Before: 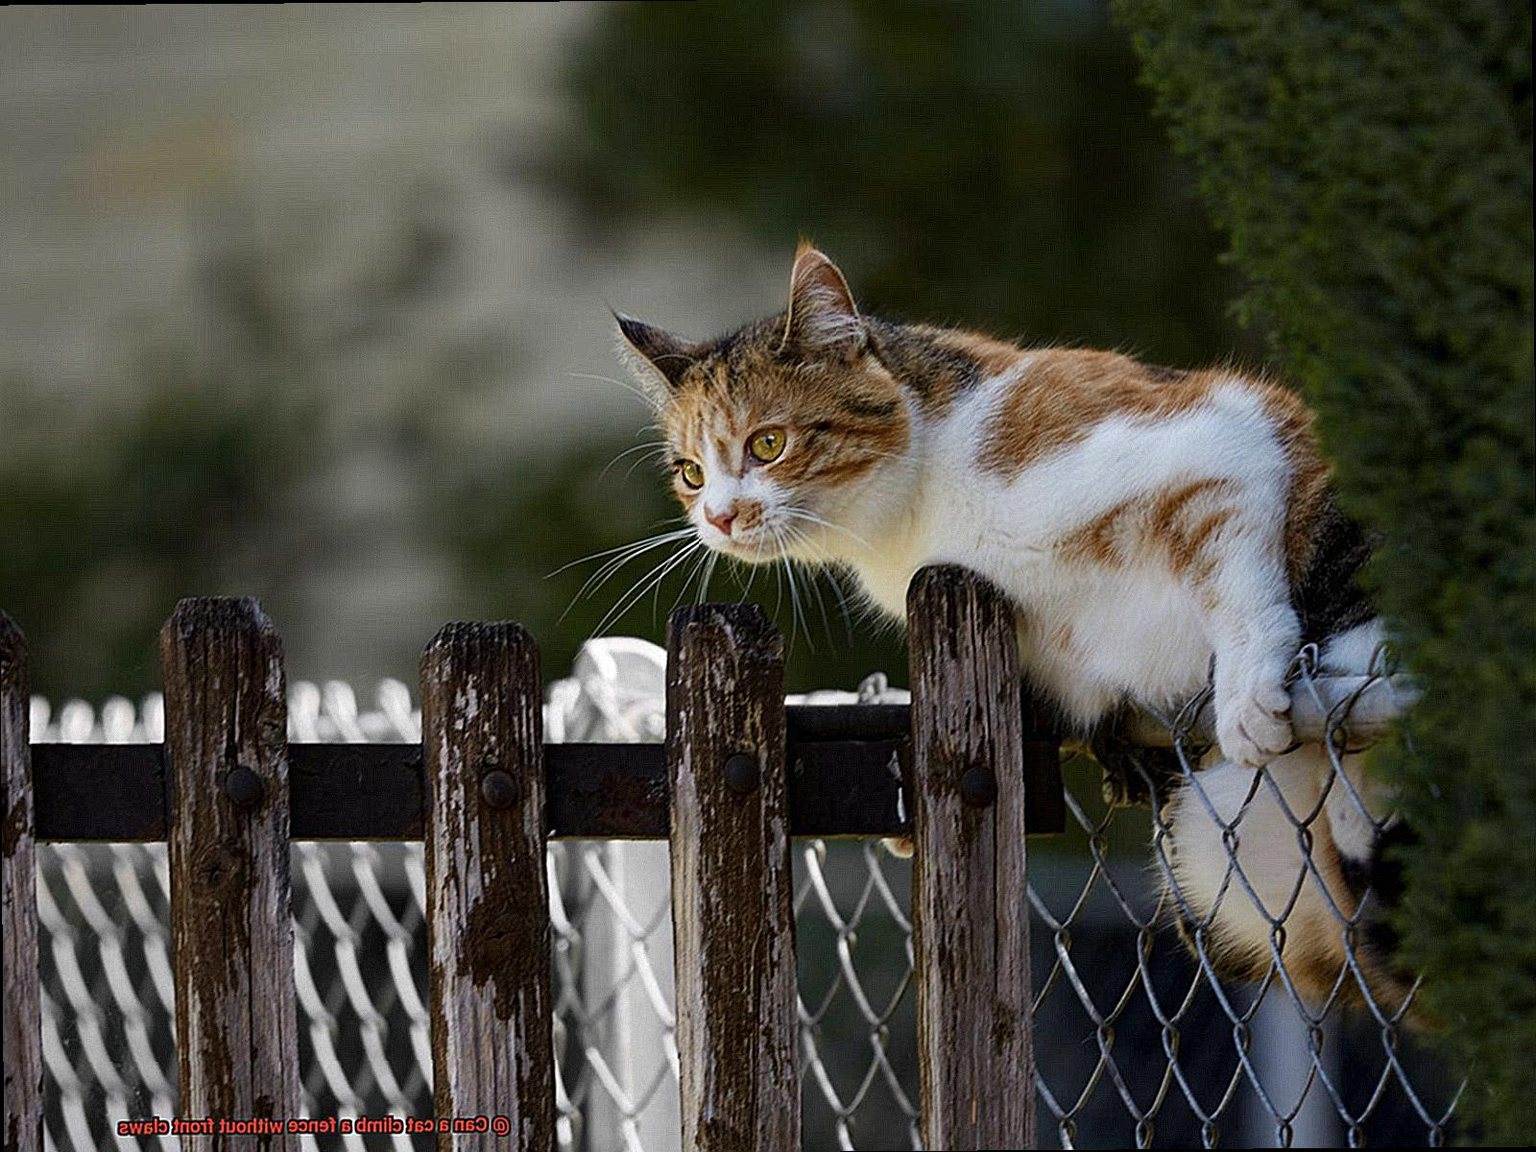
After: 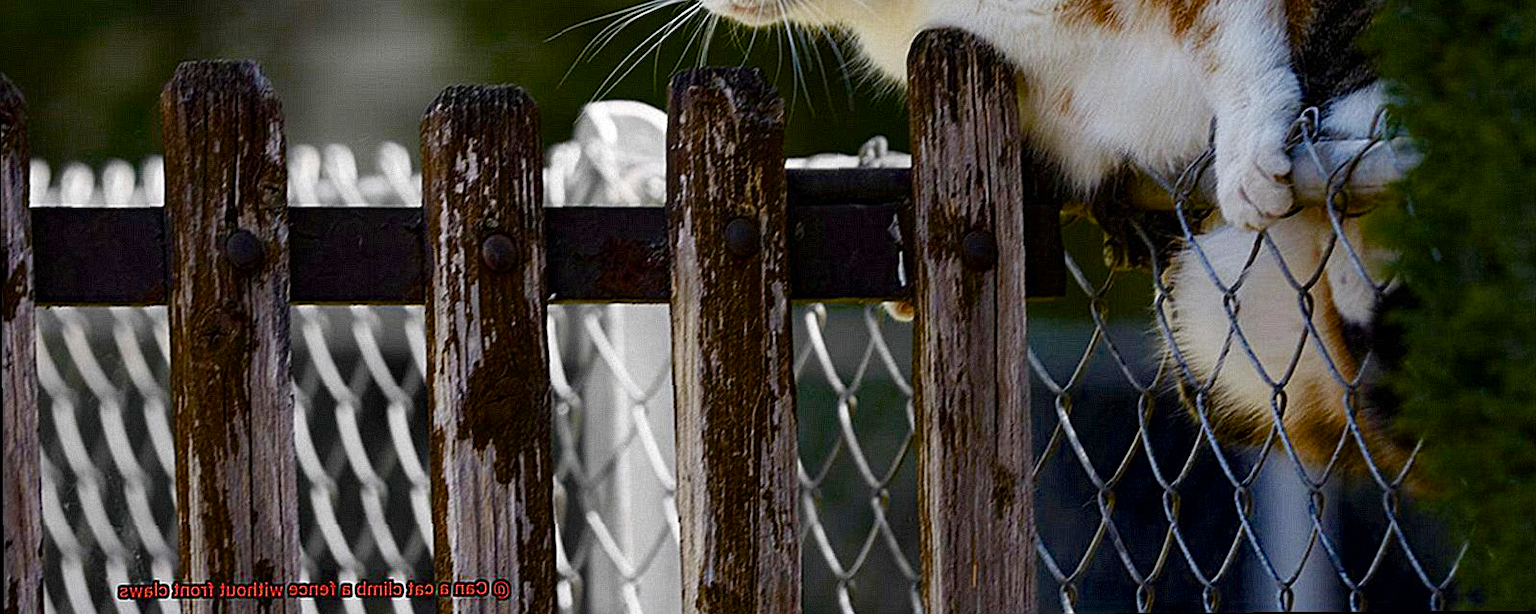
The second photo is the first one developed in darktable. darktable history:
color balance rgb: perceptual saturation grading › global saturation 25.54%, perceptual saturation grading › highlights -50.018%, perceptual saturation grading › shadows 30.932%, global vibrance 16.395%, saturation formula JzAzBz (2021)
crop and rotate: top 46.642%, right 0.039%
